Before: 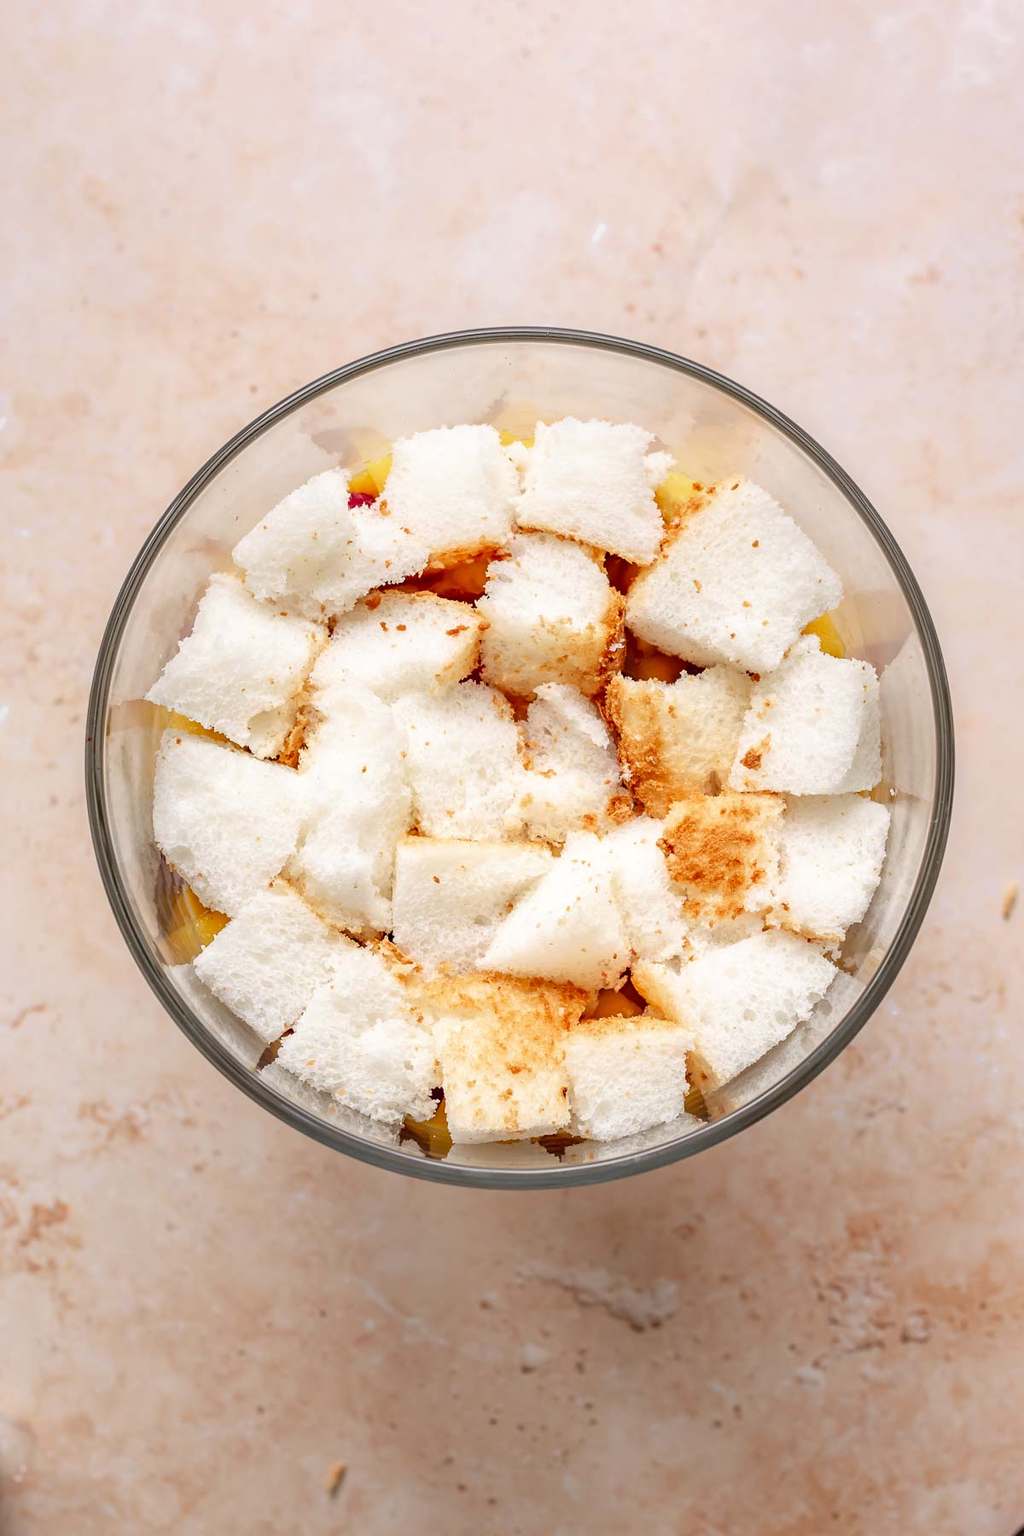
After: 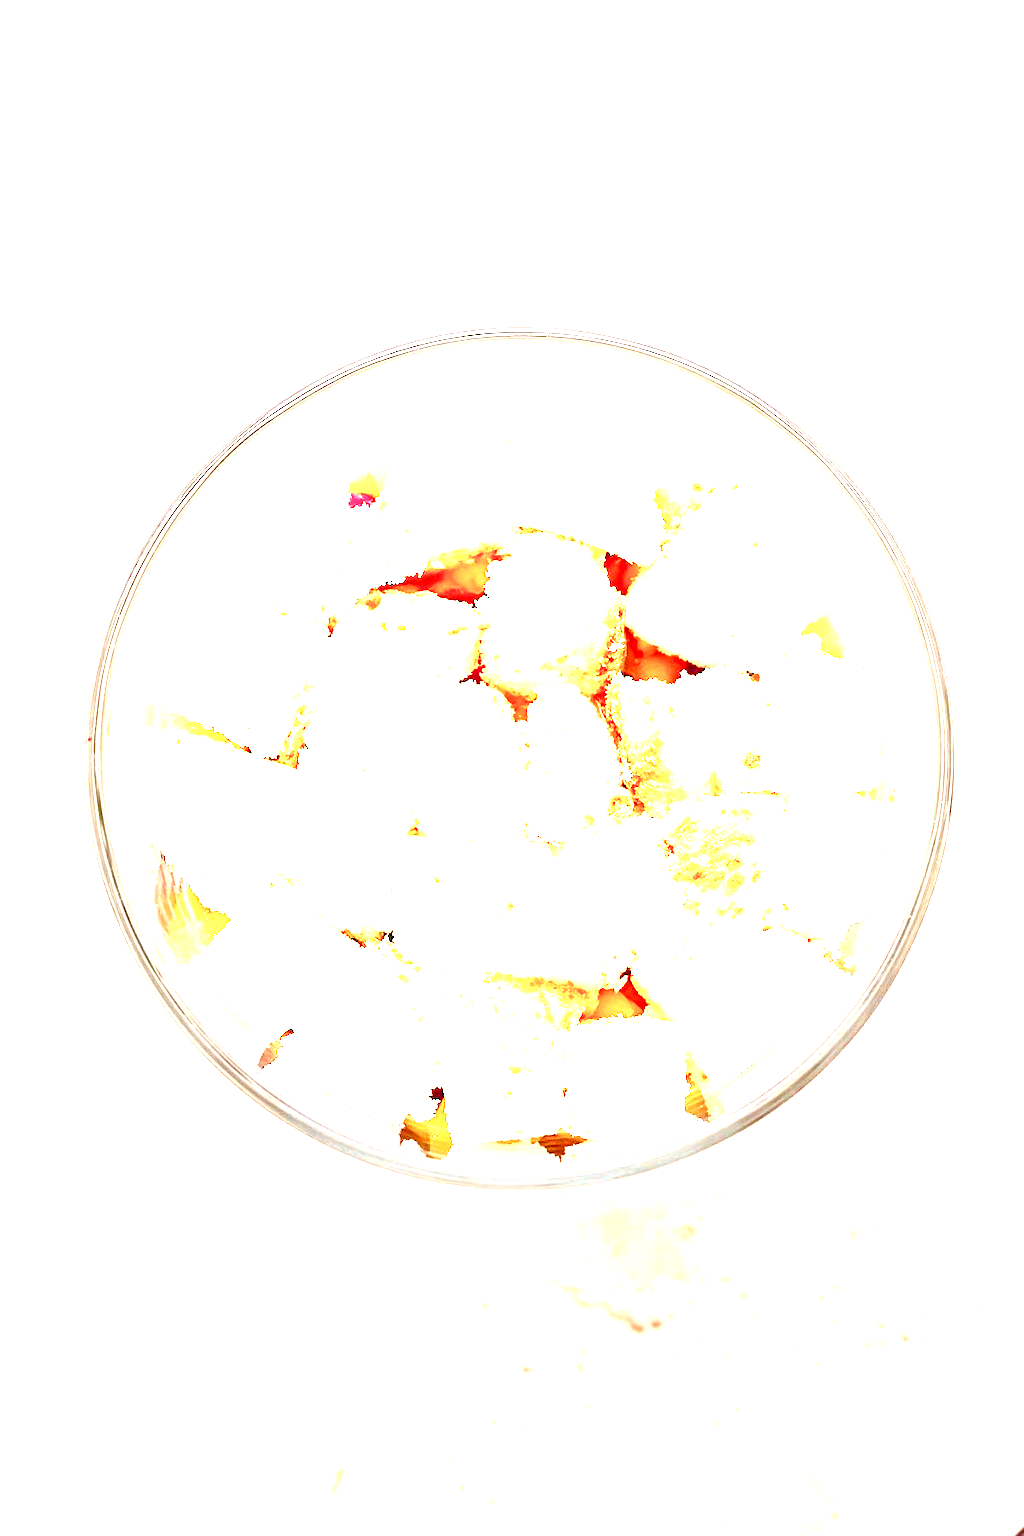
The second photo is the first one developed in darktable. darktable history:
exposure: black level correction 0.001, exposure 2.607 EV, compensate exposure bias true, compensate highlight preservation false
color balance rgb: perceptual saturation grading › global saturation 20%, perceptual saturation grading › highlights -25%, perceptual saturation grading › shadows 25%
